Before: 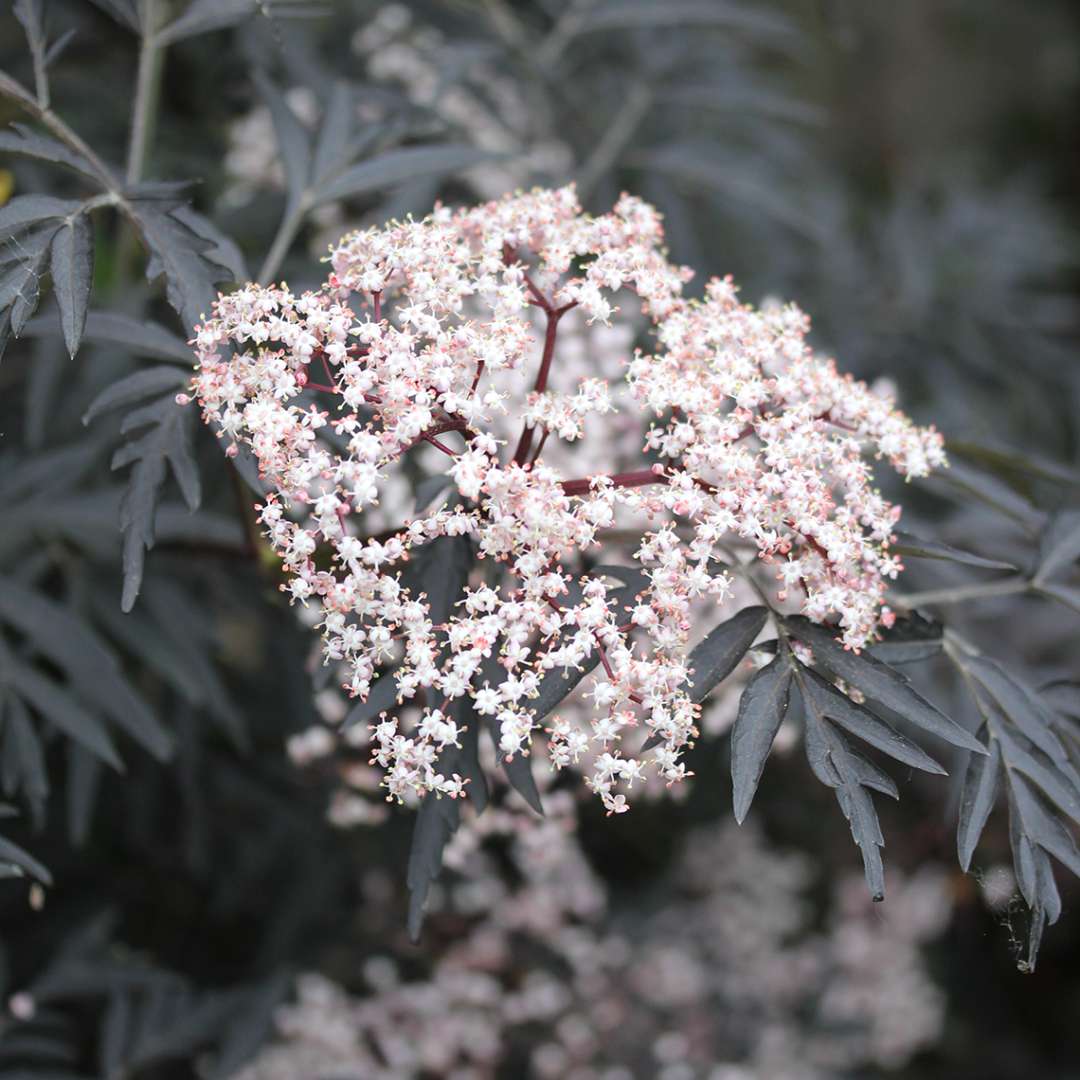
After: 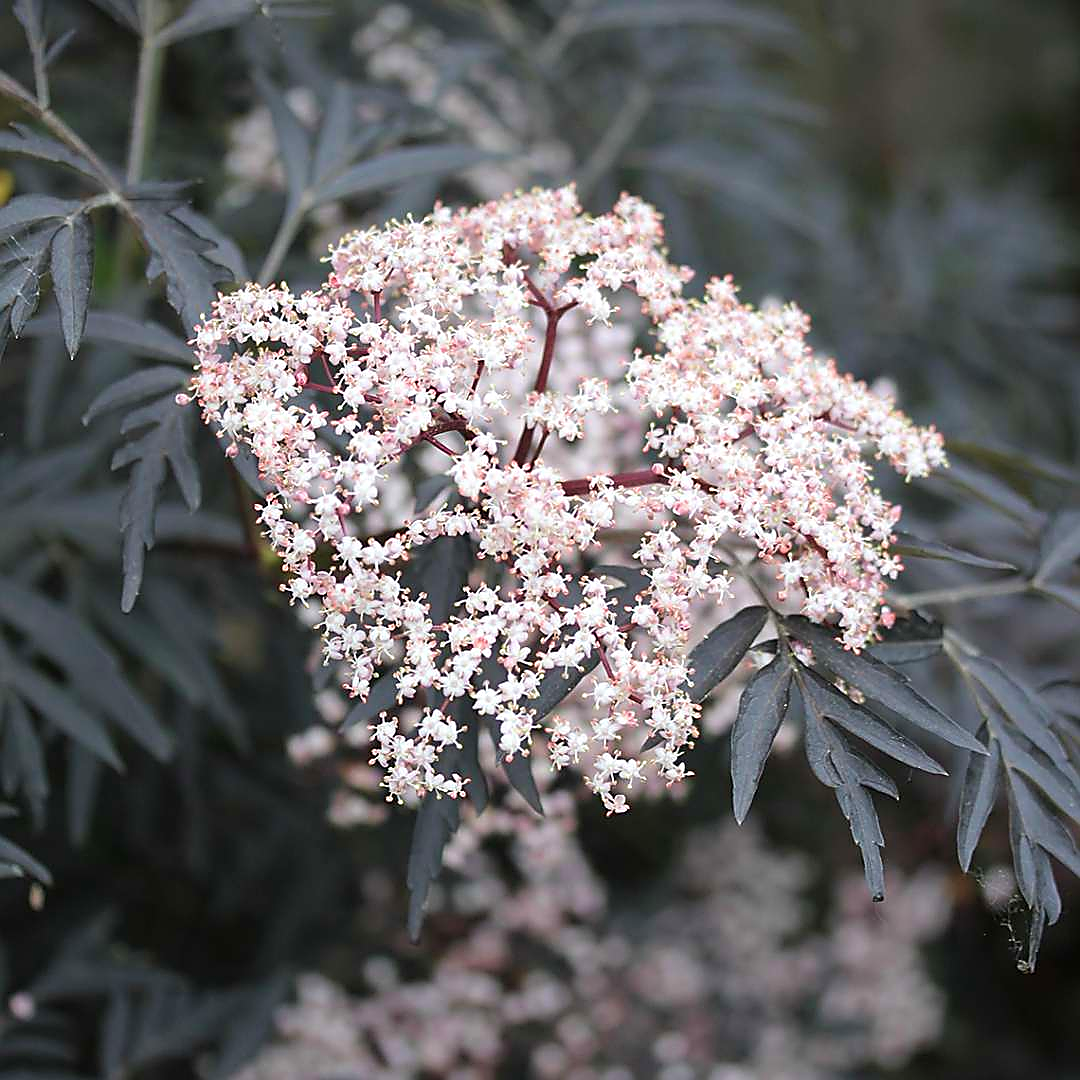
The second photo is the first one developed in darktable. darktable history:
velvia: on, module defaults
sharpen: radius 1.4, amount 1.25, threshold 0.7
